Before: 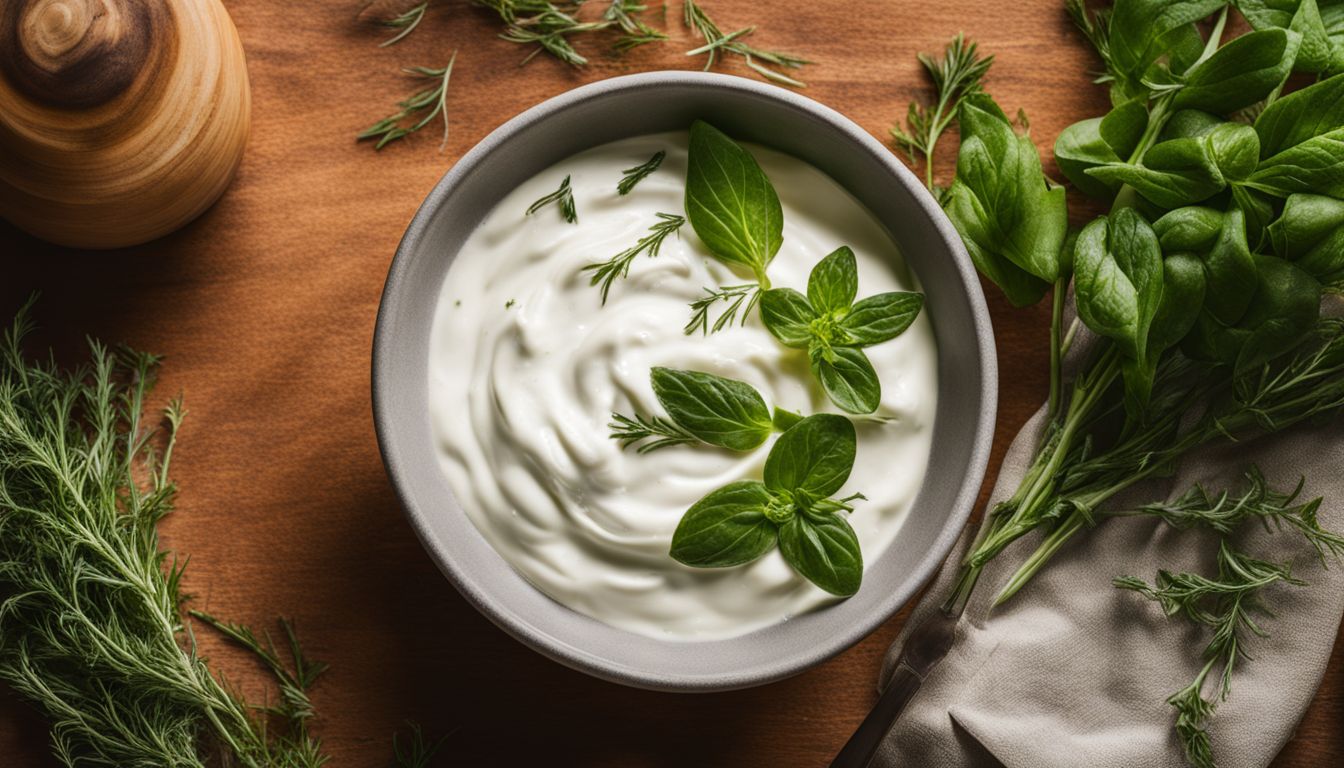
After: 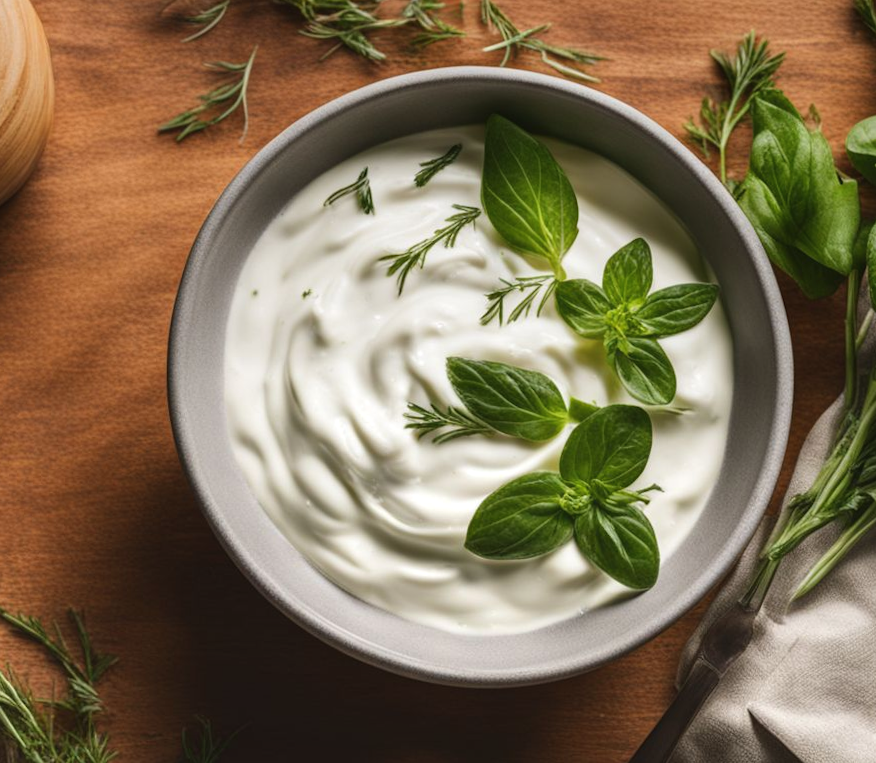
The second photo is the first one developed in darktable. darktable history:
graduated density: rotation 5.63°, offset 76.9
rotate and perspective: rotation 0.226°, lens shift (vertical) -0.042, crop left 0.023, crop right 0.982, crop top 0.006, crop bottom 0.994
exposure: black level correction -0.002, exposure 0.54 EV, compensate highlight preservation false
crop and rotate: left 14.436%, right 18.898%
